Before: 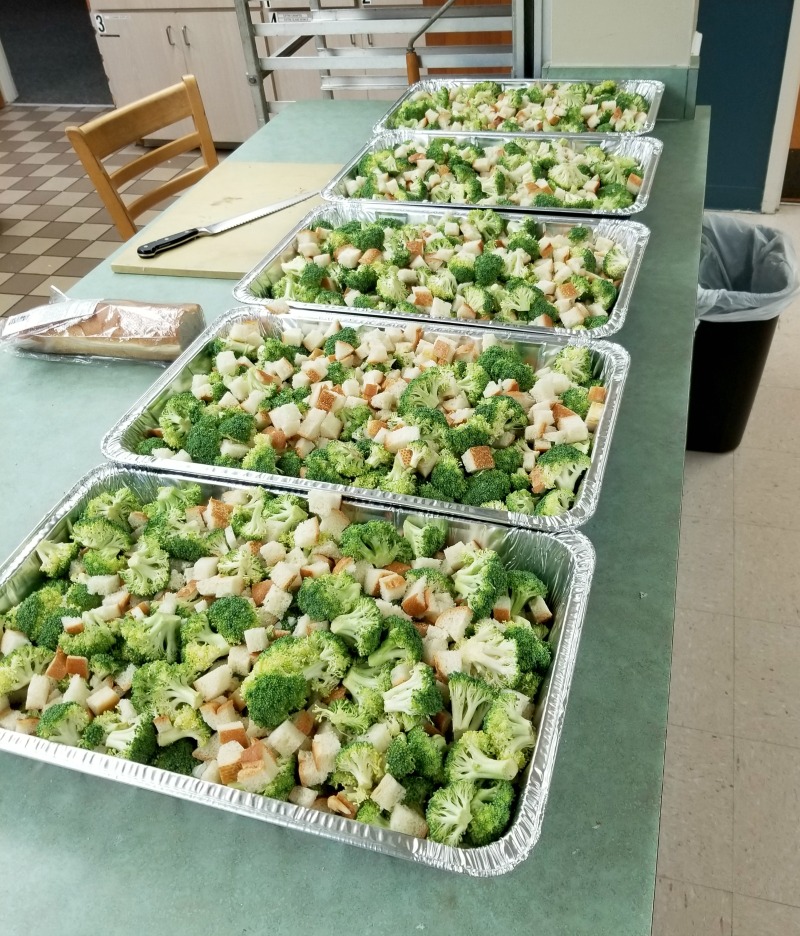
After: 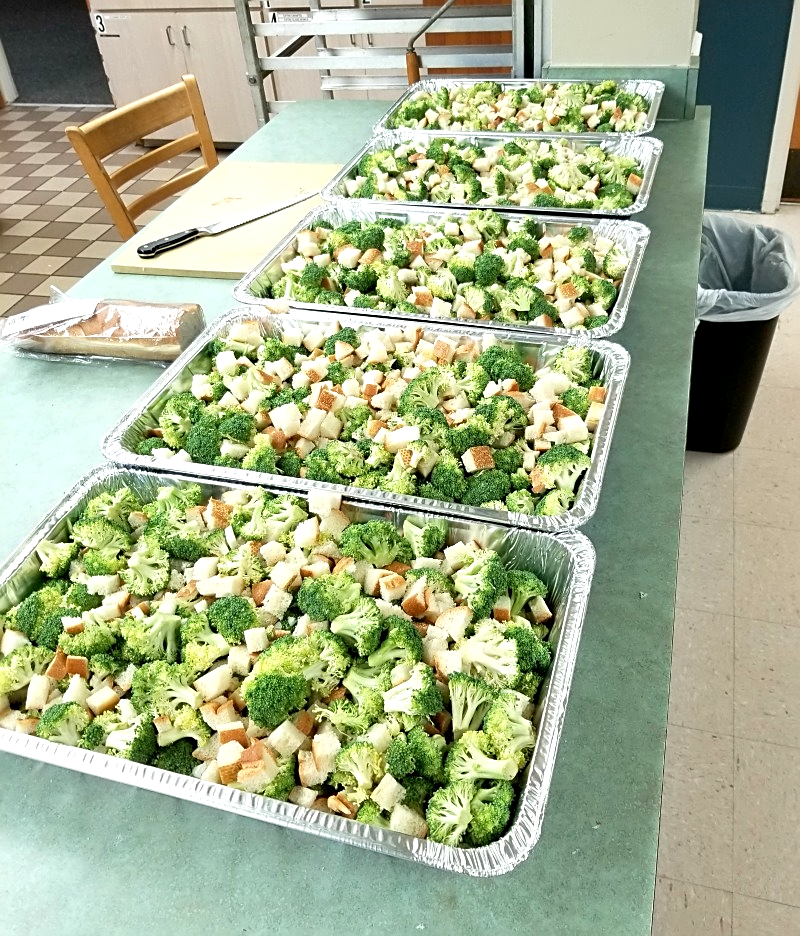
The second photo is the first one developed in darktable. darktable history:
sharpen: on, module defaults
exposure: black level correction 0.001, exposure 0.499 EV, compensate highlight preservation false
